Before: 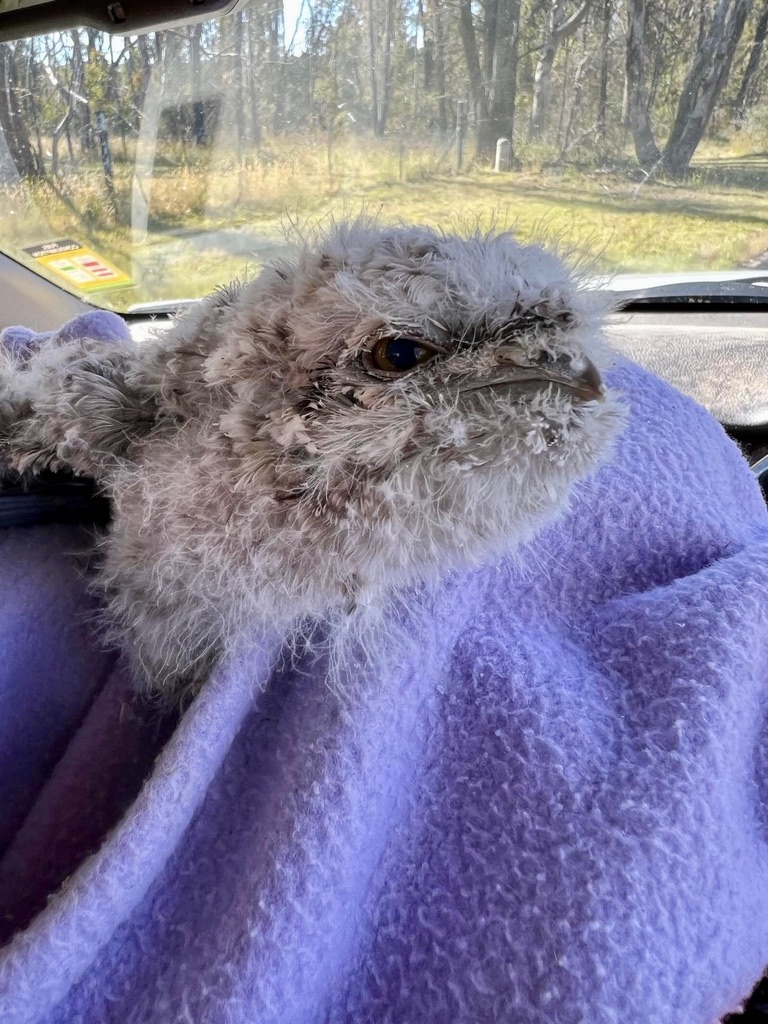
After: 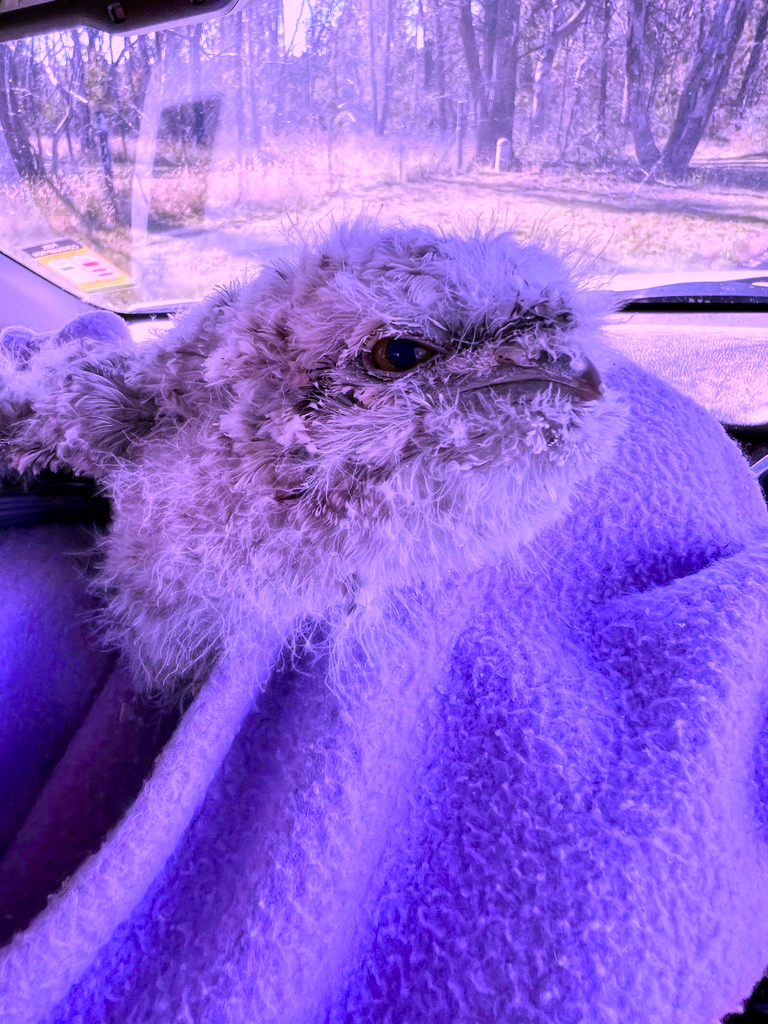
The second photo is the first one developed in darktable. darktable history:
shadows and highlights: radius 264.57, soften with gaussian
color calibration: illuminant custom, x 0.379, y 0.479, temperature 4452.33 K
